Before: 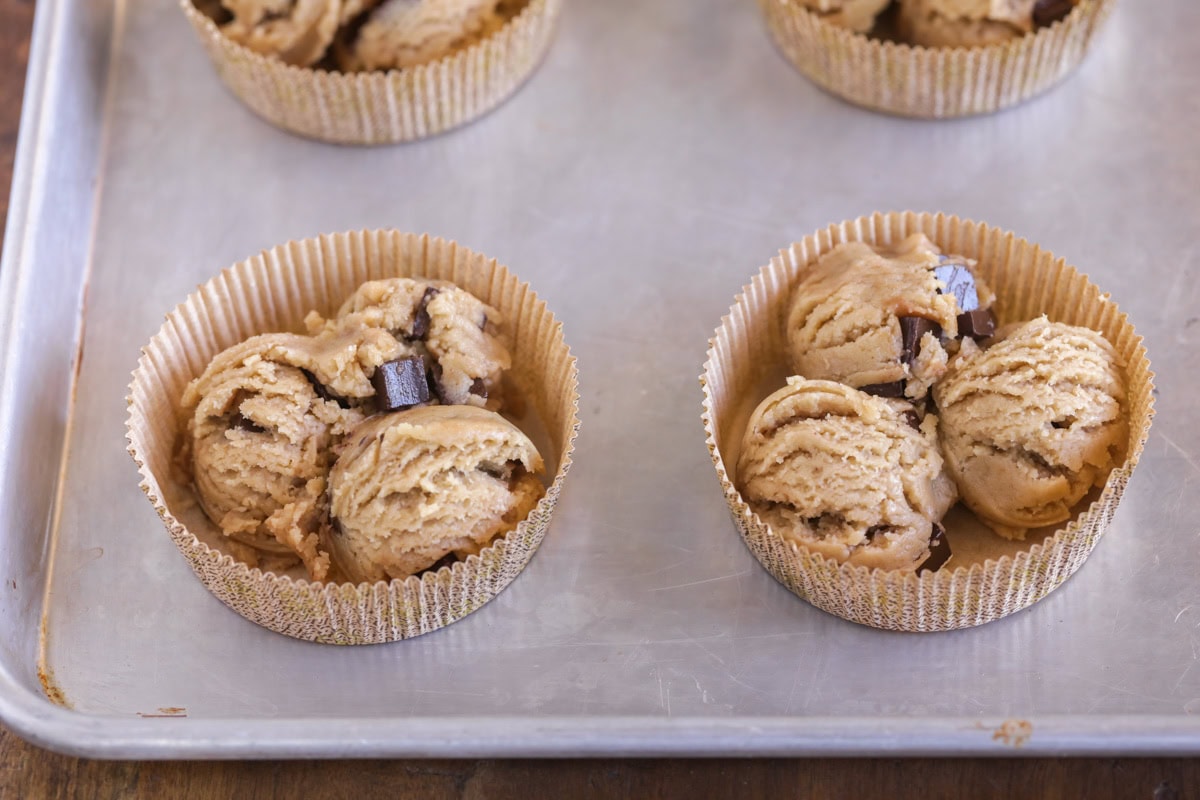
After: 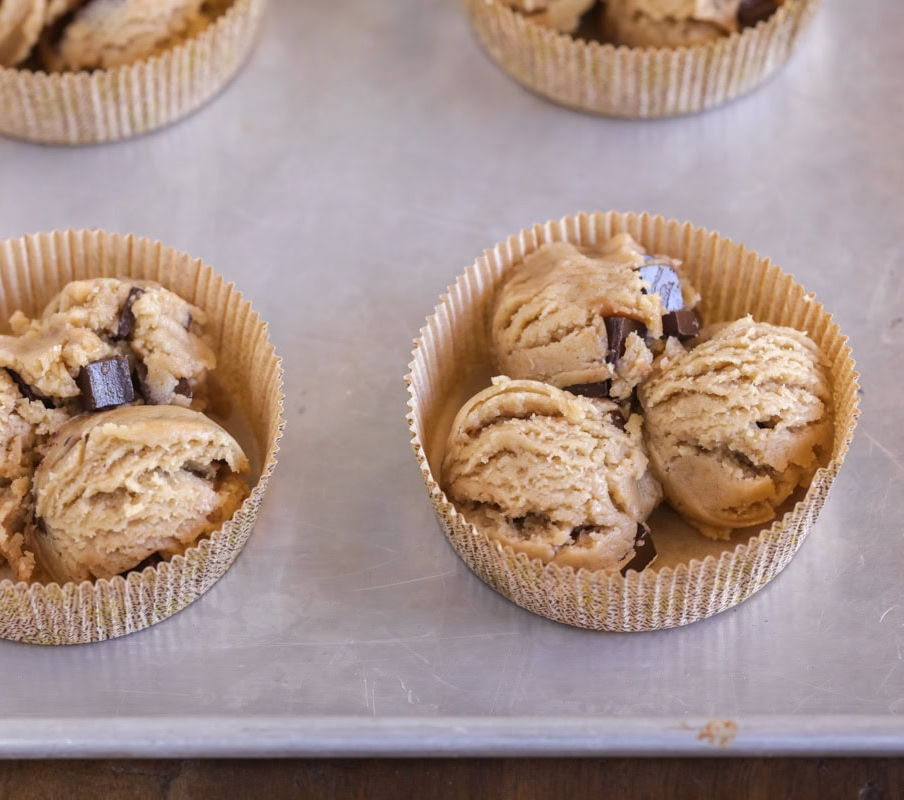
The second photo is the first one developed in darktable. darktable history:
crop and rotate: left 24.596%
exposure: compensate exposure bias true, compensate highlight preservation false
